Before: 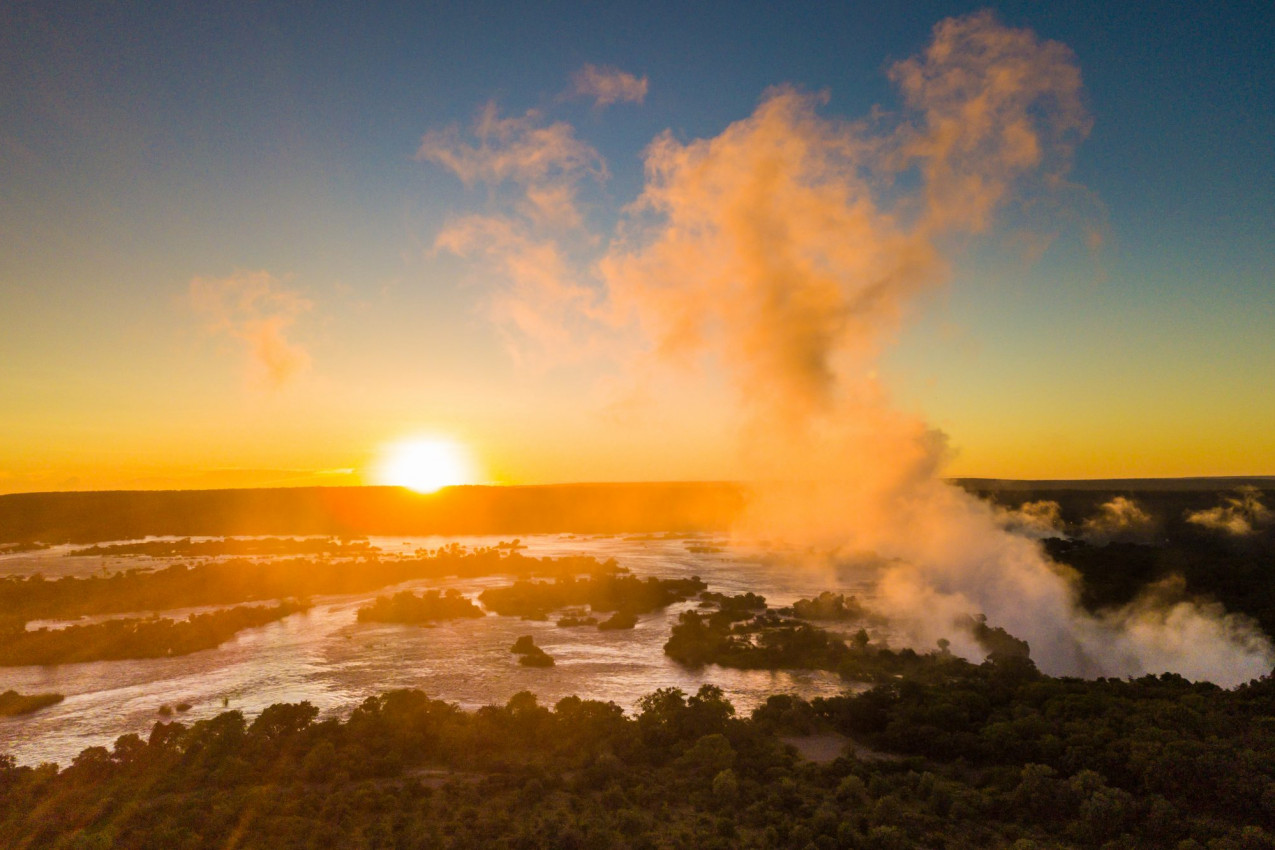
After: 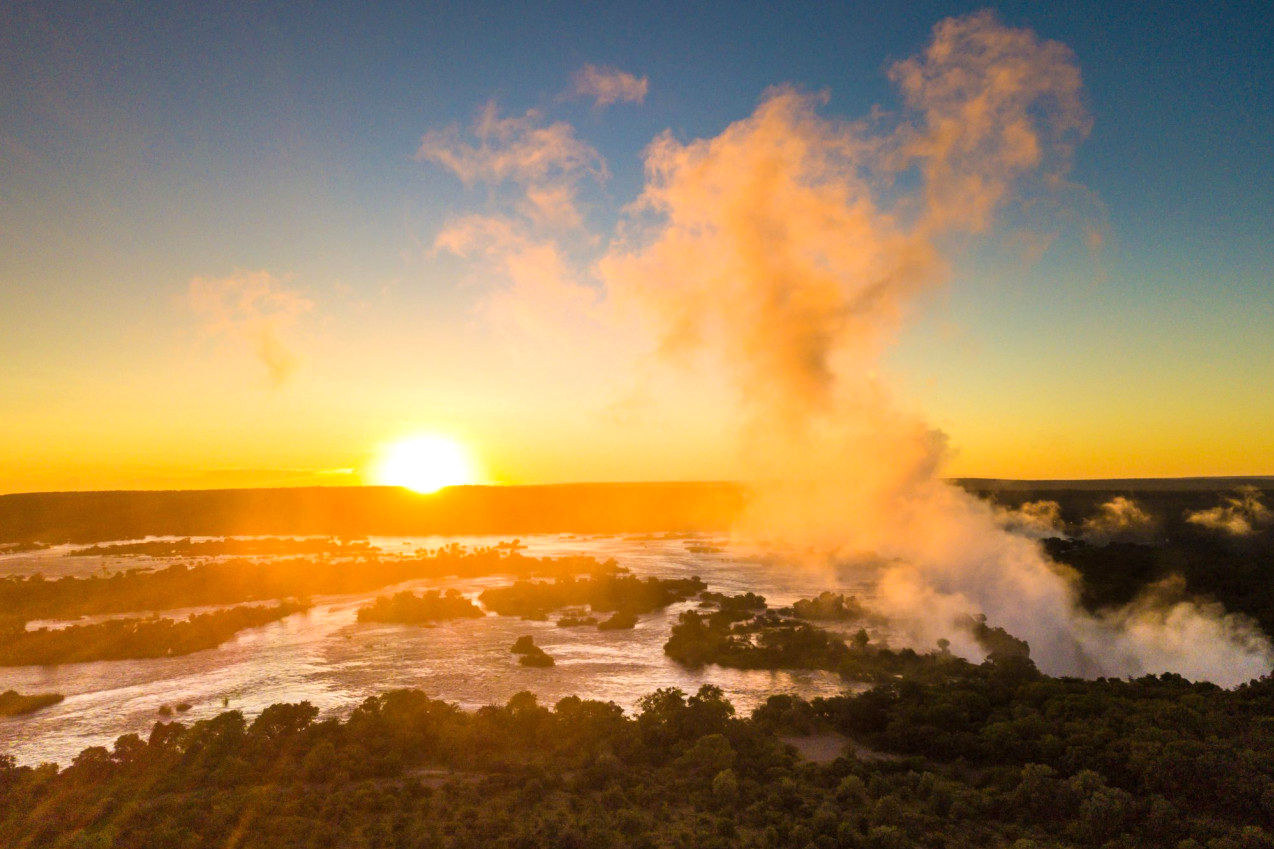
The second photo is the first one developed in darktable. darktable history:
exposure: exposure 0.367 EV, compensate highlight preservation false
